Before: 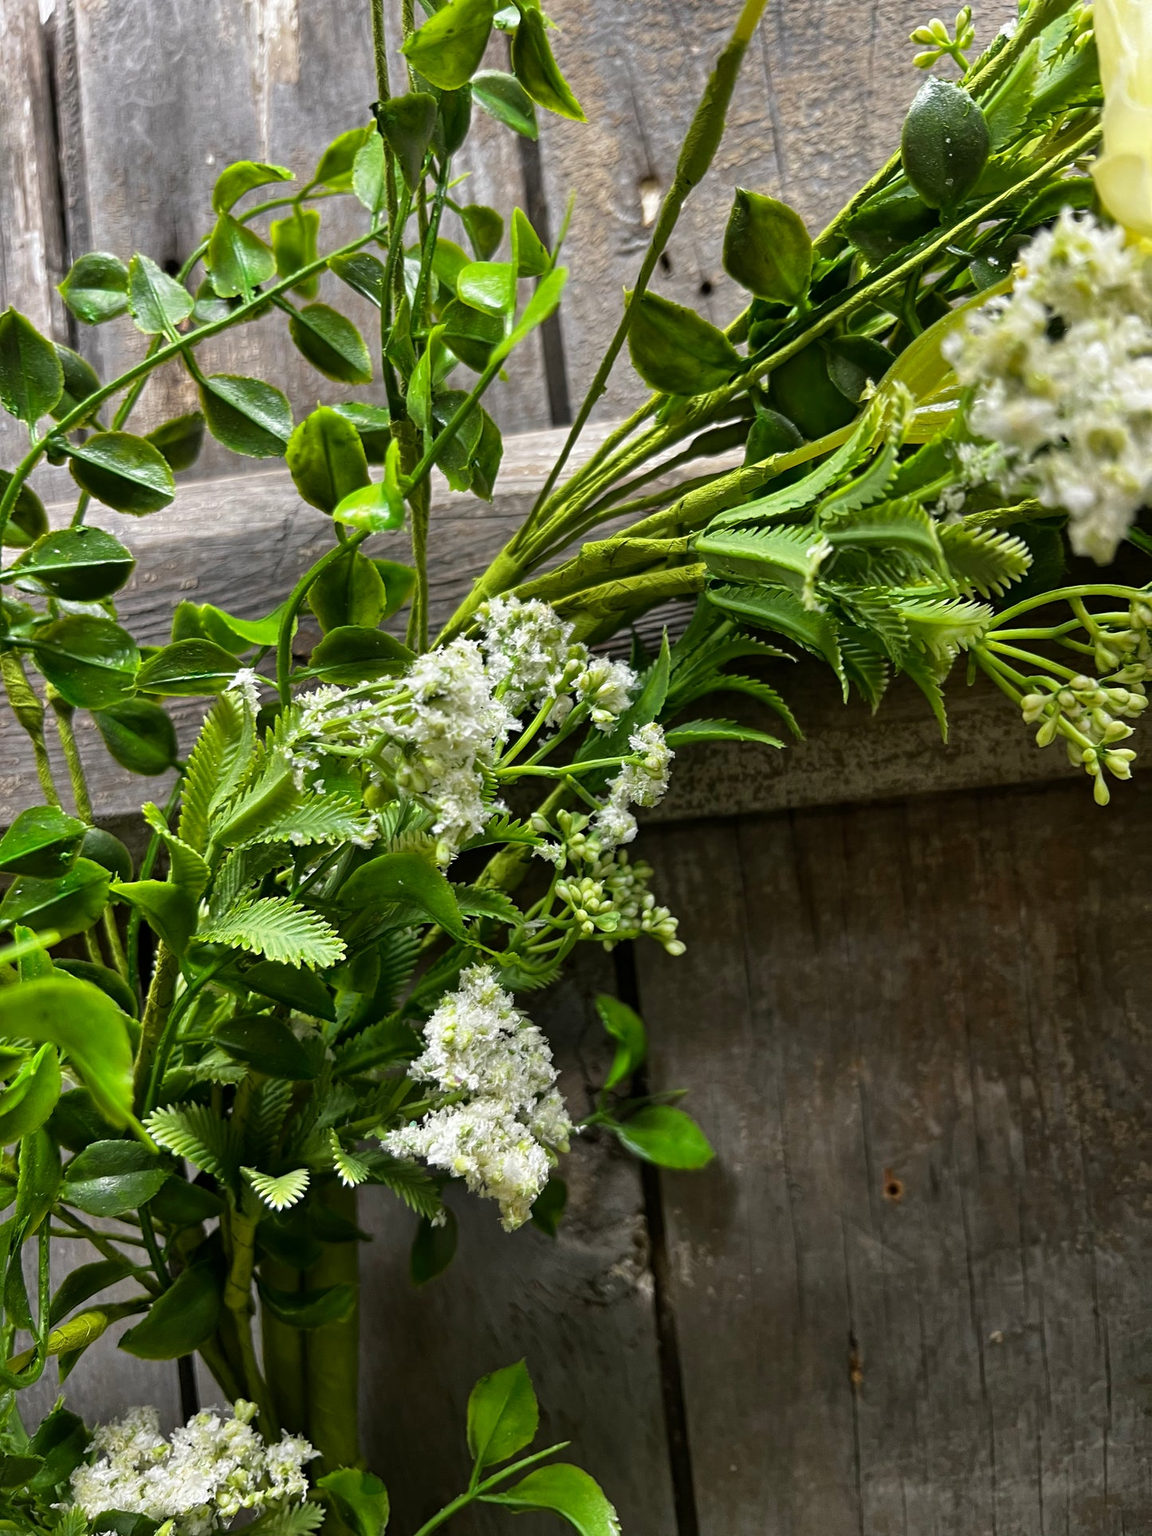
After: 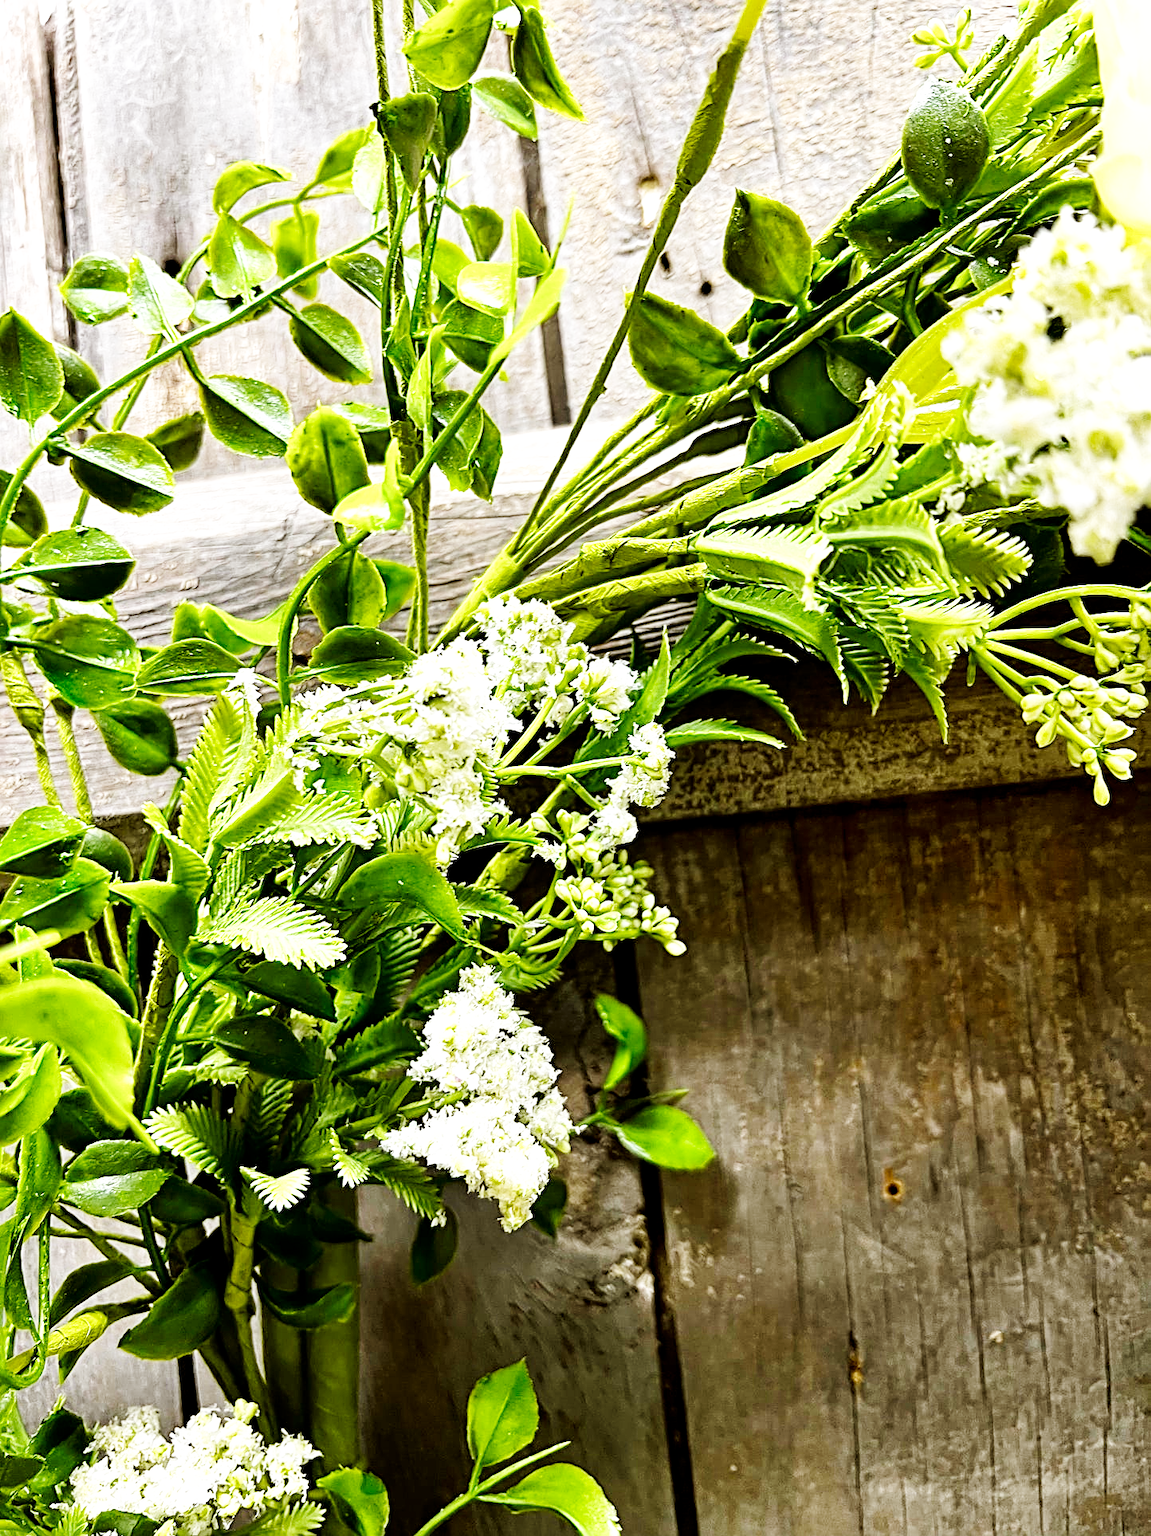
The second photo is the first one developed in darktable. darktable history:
base curve: curves: ch0 [(0, 0.003) (0.001, 0.002) (0.006, 0.004) (0.02, 0.022) (0.048, 0.086) (0.094, 0.234) (0.162, 0.431) (0.258, 0.629) (0.385, 0.8) (0.548, 0.918) (0.751, 0.988) (1, 1)], preserve colors none
exposure: black level correction 0.001, exposure 0.601 EV, compensate highlight preservation false
color zones: curves: ch2 [(0, 0.558) (0.066, 0.578) (0.286, 0.504) (0.429, 0.5) (0.571, 0.5) (0.714, 0.5) (0.857, 0.5) (1, 0.558)]
sharpen: radius 2.675, amount 0.669
levels: levels [0.023, 0.511, 1]
fill light: exposure -1.38 EV
color balance: mode lift, gamma, gain (sRGB), lift [1, 1.028, 1, 0.973]
